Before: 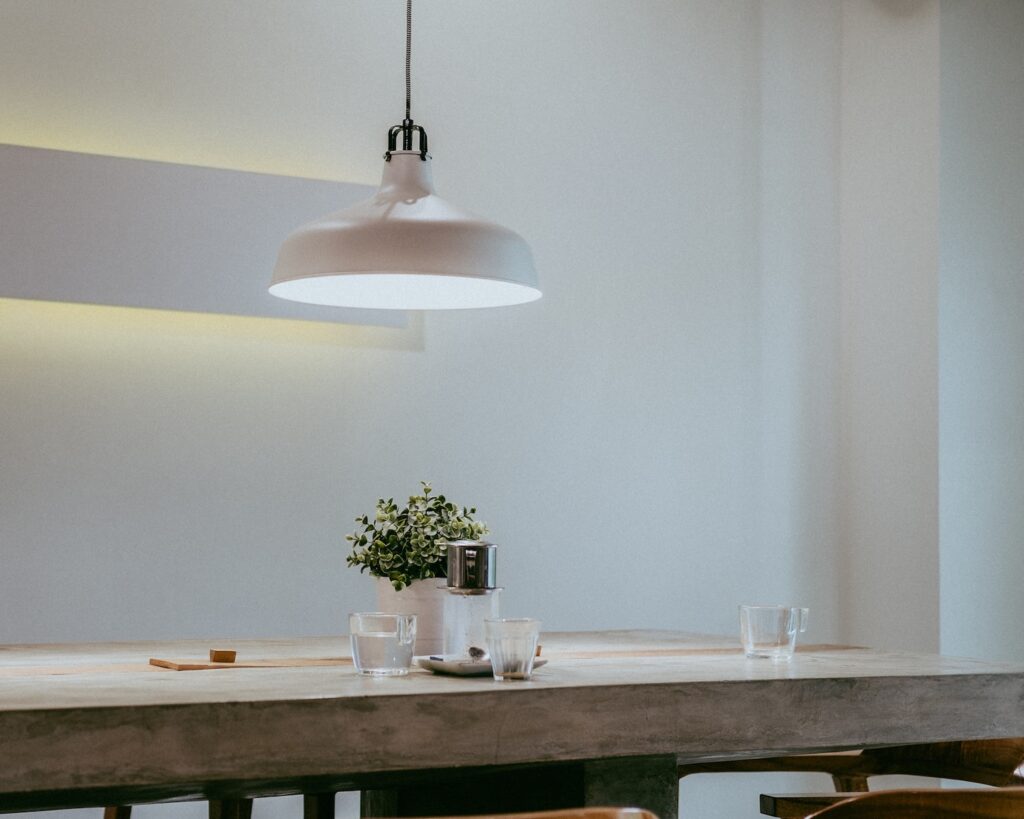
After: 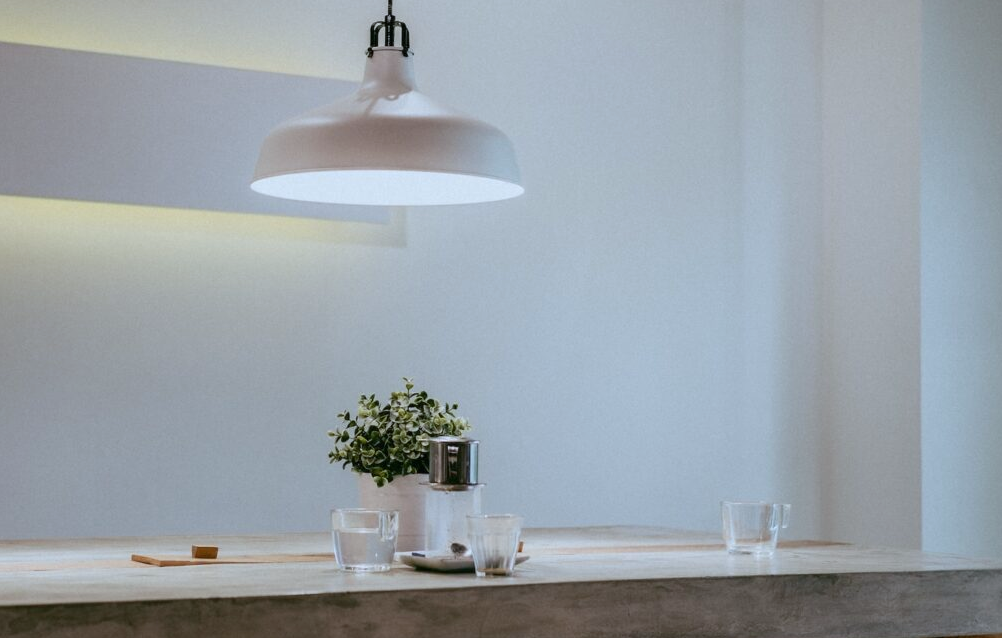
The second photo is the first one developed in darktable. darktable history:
white balance: red 0.967, blue 1.049
tone equalizer: on, module defaults
crop and rotate: left 1.814%, top 12.818%, right 0.25%, bottom 9.225%
